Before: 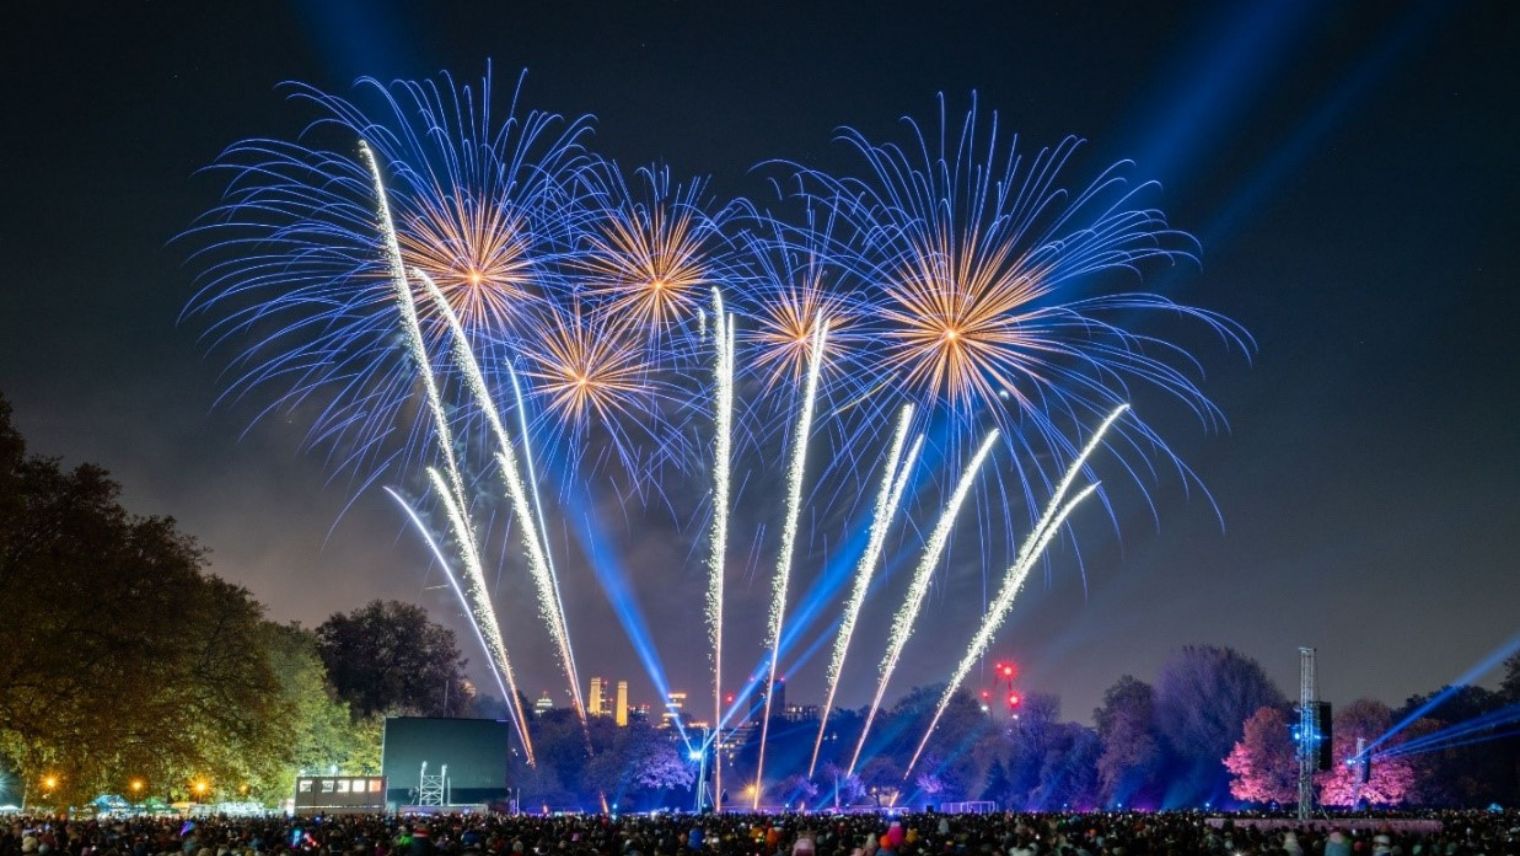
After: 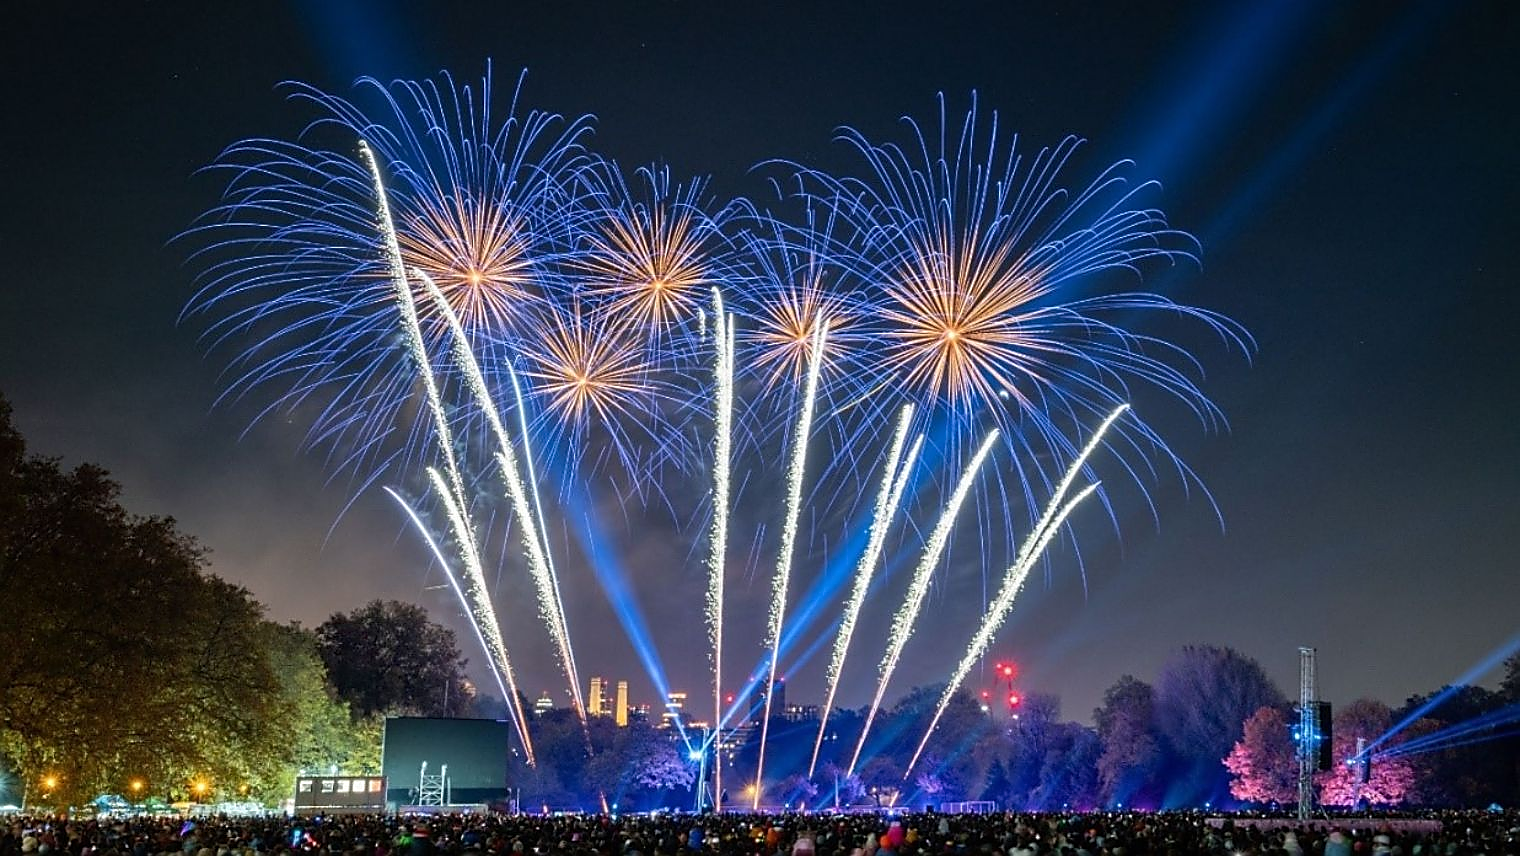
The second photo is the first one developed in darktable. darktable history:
sharpen: radius 1.389, amount 1.254, threshold 0.653
